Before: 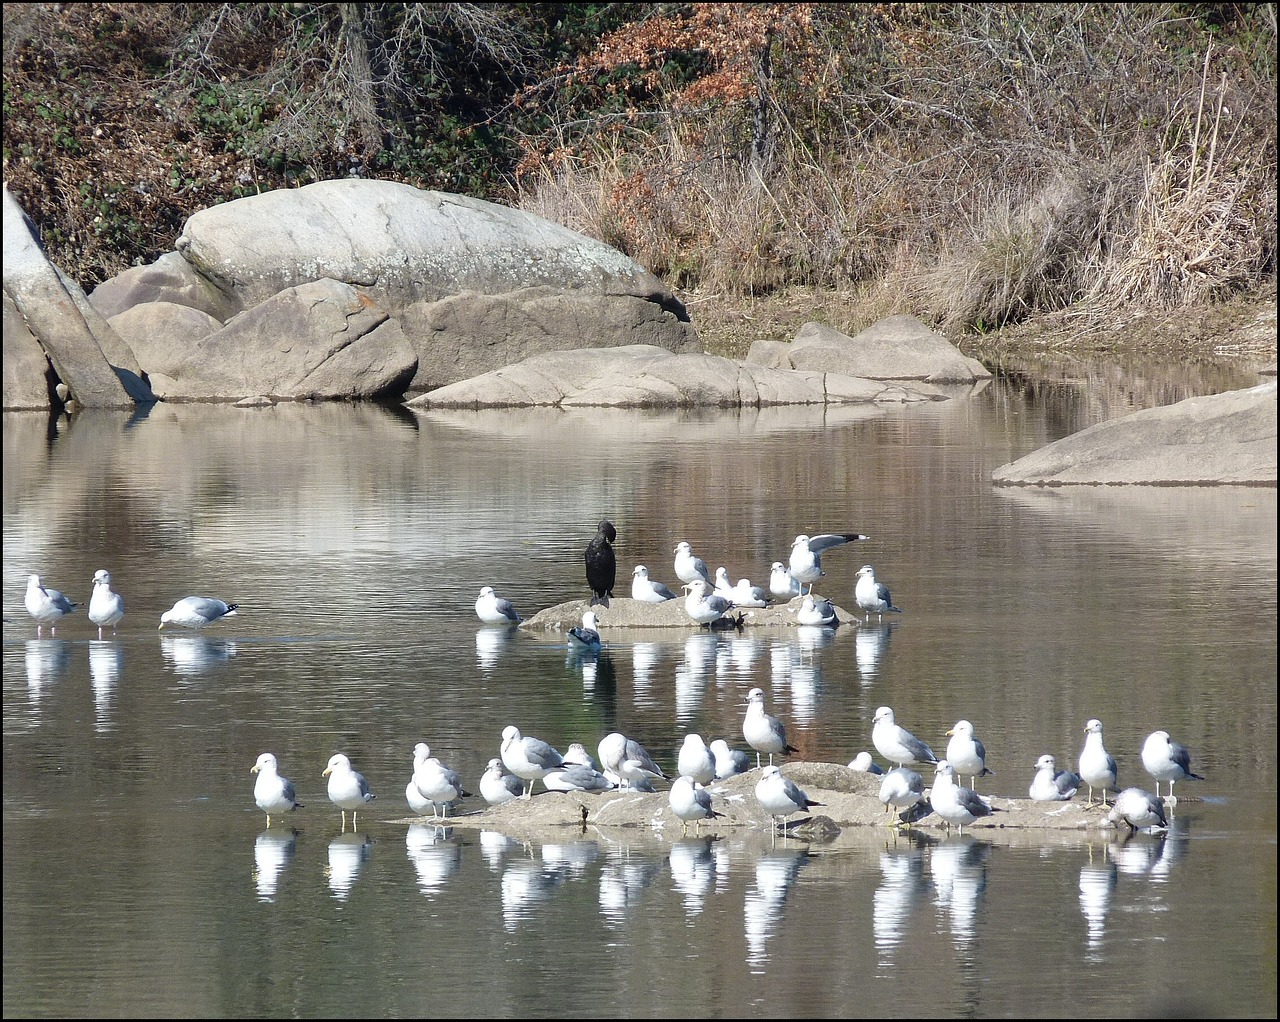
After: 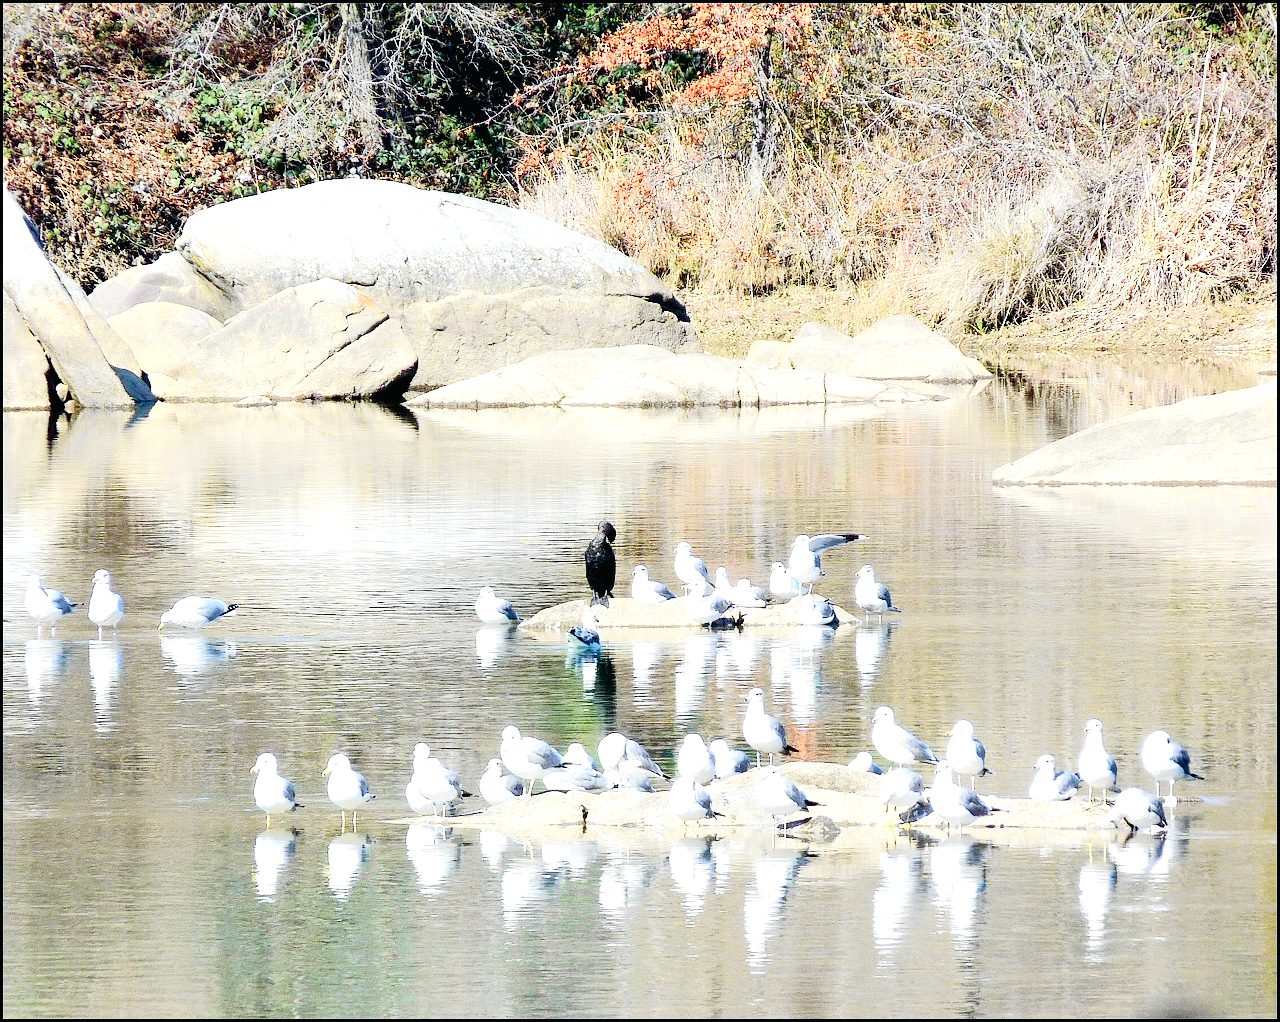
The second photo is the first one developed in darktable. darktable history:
tone curve: curves: ch0 [(0, 0.015) (0.037, 0.022) (0.131, 0.116) (0.316, 0.345) (0.49, 0.615) (0.677, 0.82) (0.813, 0.891) (1, 0.955)]; ch1 [(0, 0) (0.366, 0.367) (0.475, 0.462) (0.494, 0.496) (0.504, 0.497) (0.554, 0.571) (0.618, 0.668) (1, 1)]; ch2 [(0, 0) (0.333, 0.346) (0.375, 0.375) (0.435, 0.424) (0.476, 0.492) (0.502, 0.499) (0.525, 0.522) (0.558, 0.575) (0.614, 0.656) (1, 1)], color space Lab, independent channels, preserve colors none
exposure: black level correction 0.009, exposure 1.425 EV, compensate highlight preservation false
color balance rgb: perceptual saturation grading › global saturation 20%, perceptual saturation grading › highlights -50%, perceptual saturation grading › shadows 30%
